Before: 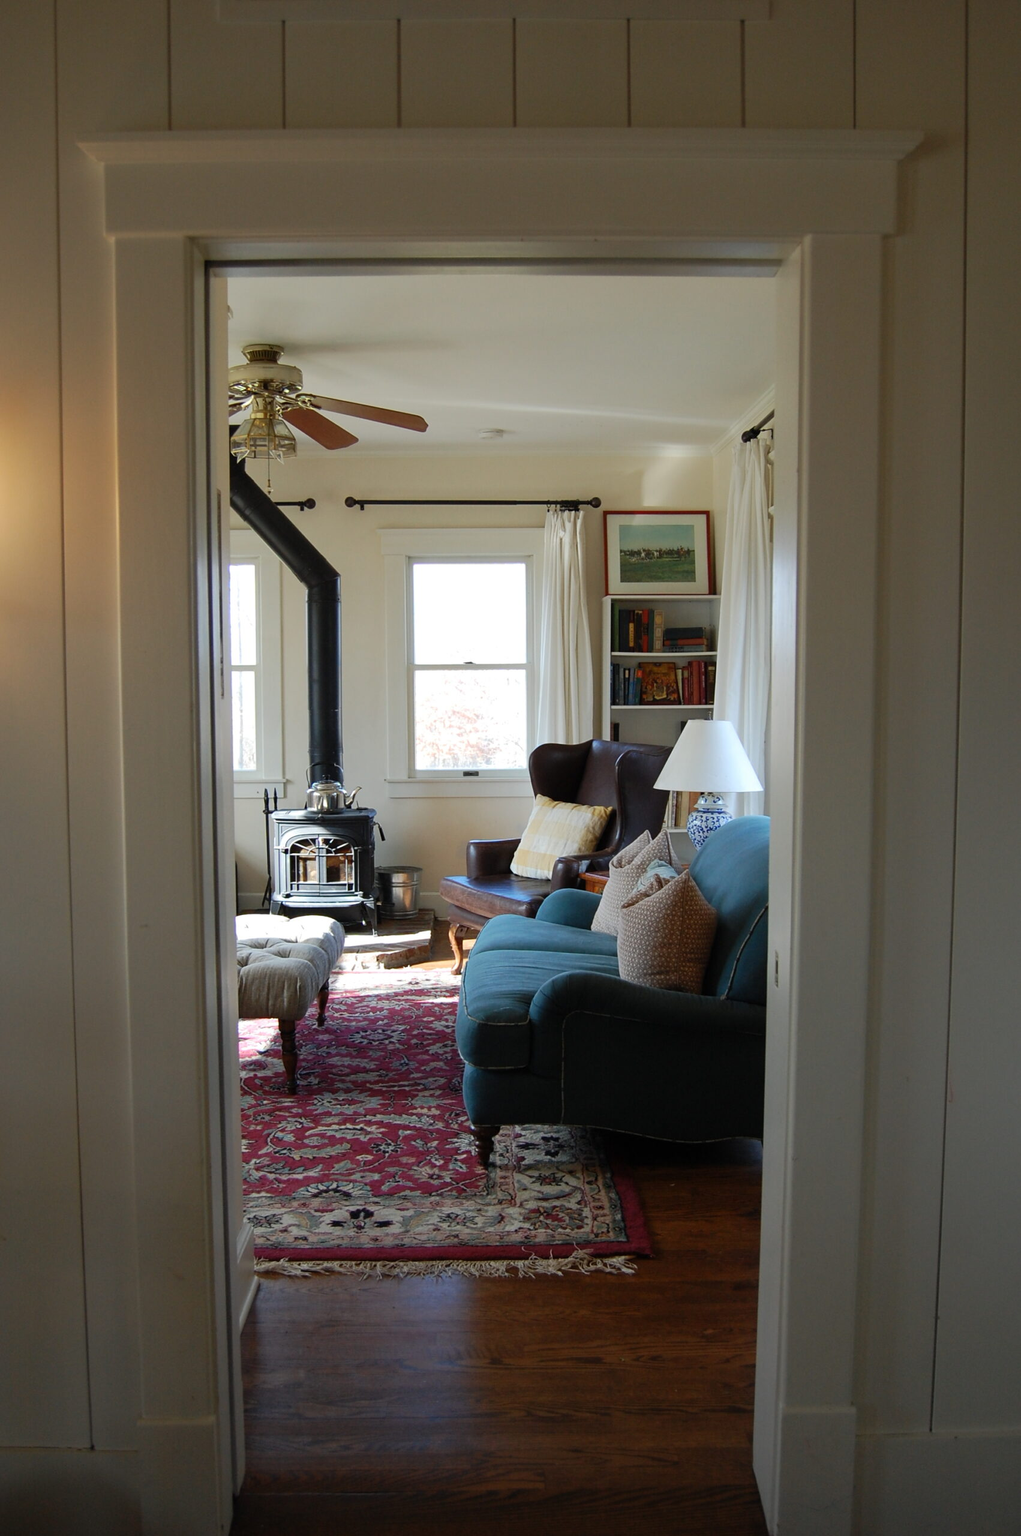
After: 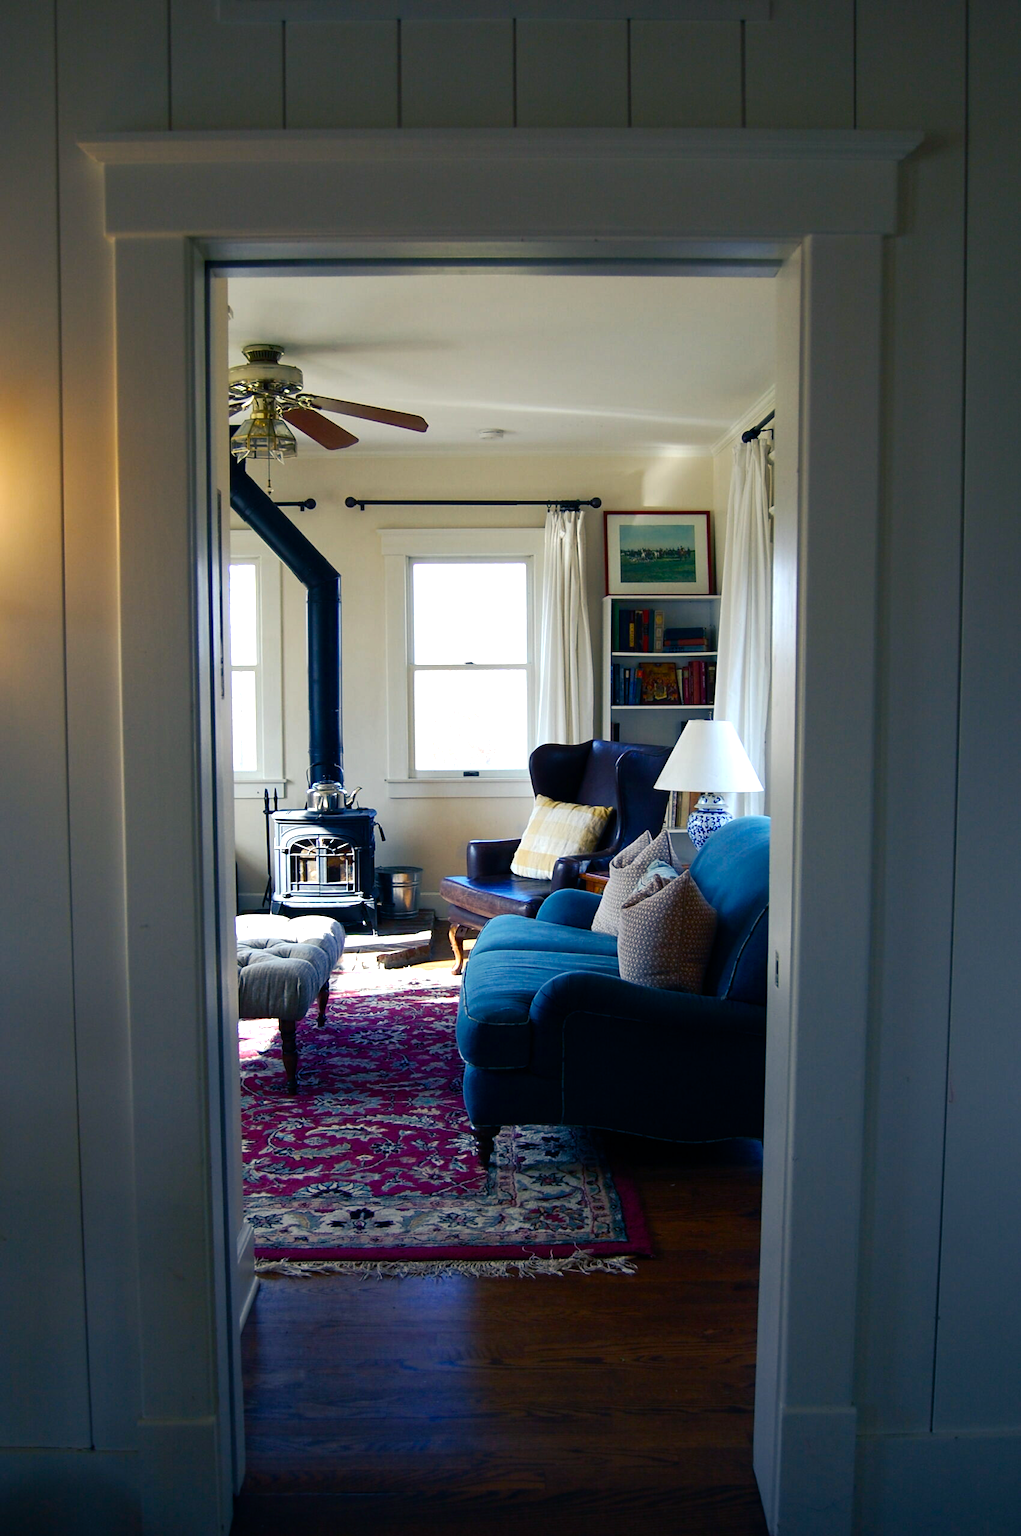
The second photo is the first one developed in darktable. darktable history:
color balance rgb: shadows lift › luminance -40.715%, shadows lift › chroma 13.861%, shadows lift › hue 259.68°, perceptual saturation grading › global saturation 34.854%, perceptual saturation grading › highlights -25.099%, perceptual saturation grading › shadows 49.613%, perceptual brilliance grading › global brilliance 15.57%, perceptual brilliance grading › shadows -35.333%
